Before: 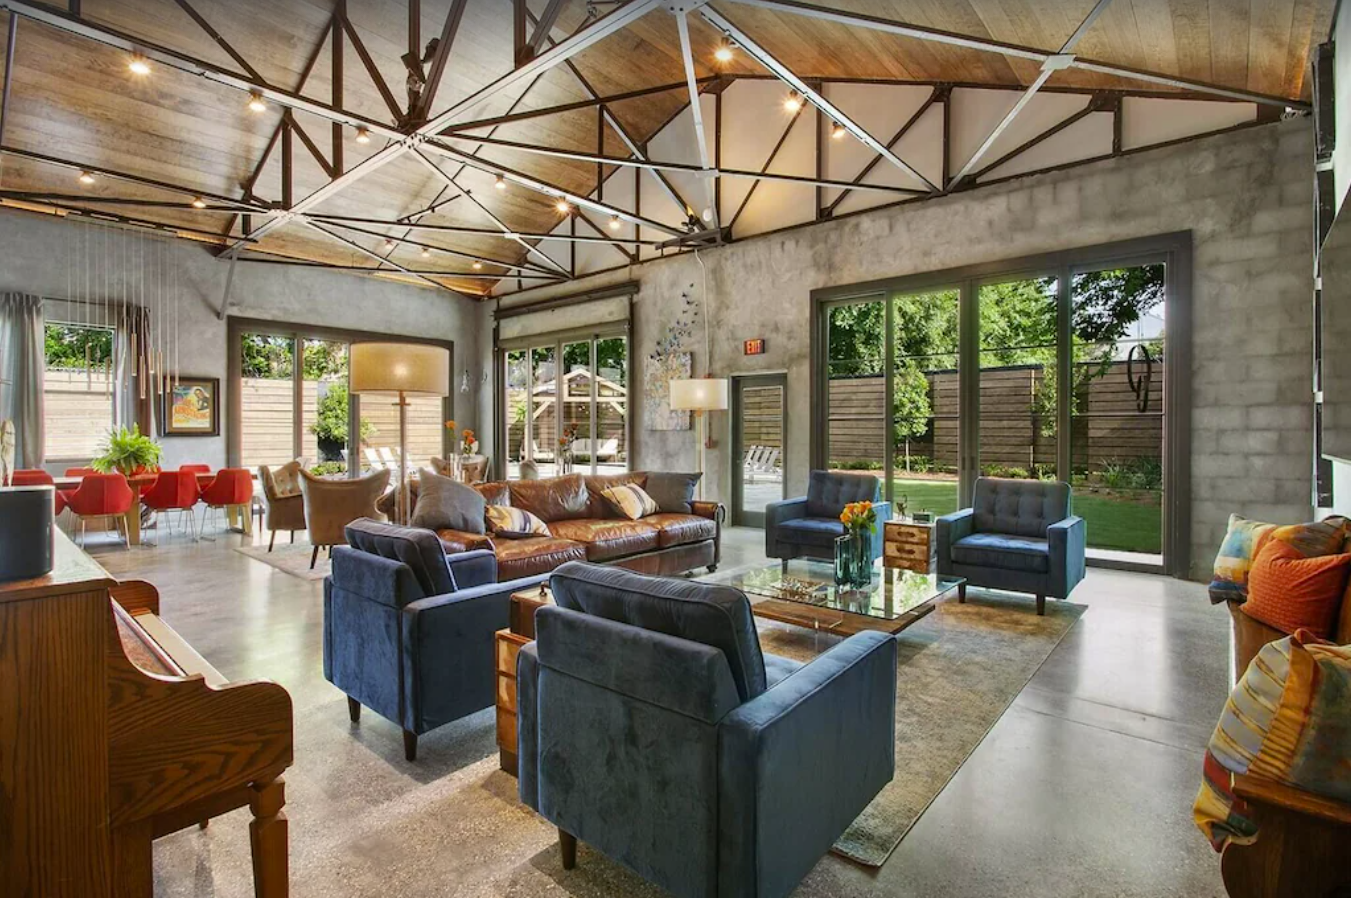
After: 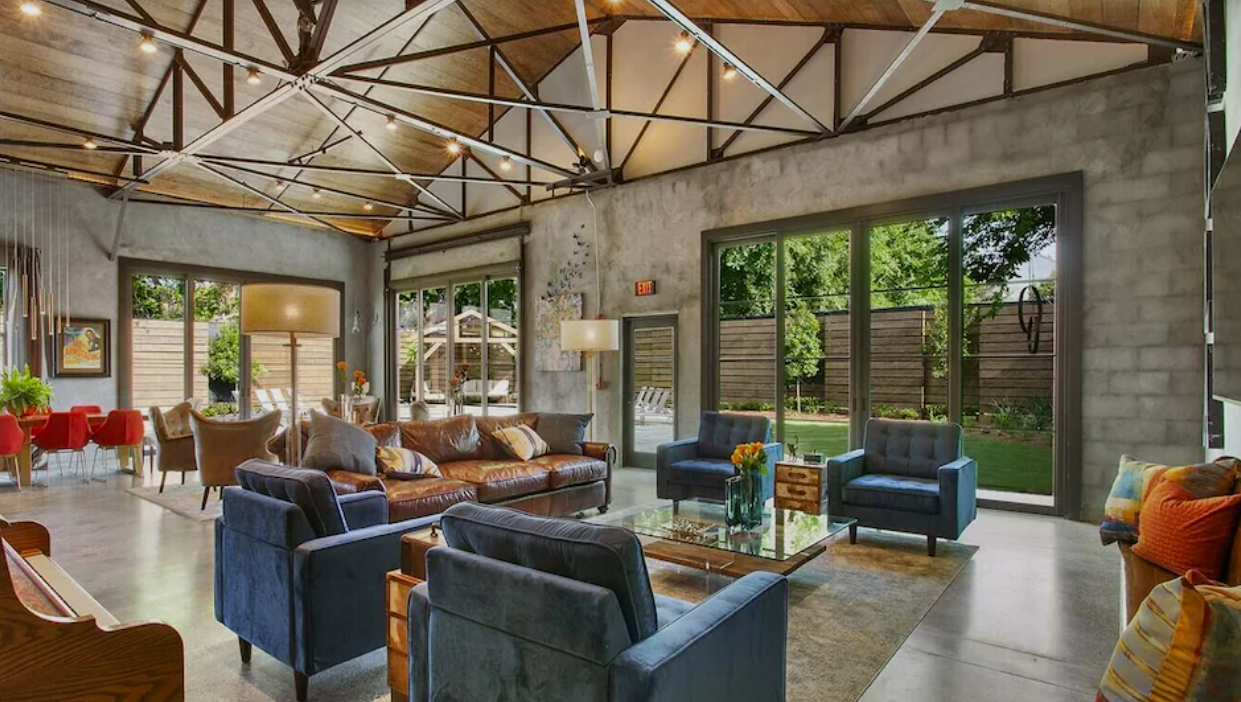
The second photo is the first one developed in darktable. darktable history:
crop: left 8.101%, top 6.605%, bottom 15.213%
shadows and highlights: shadows 81.7, white point adjustment -9.13, highlights -61.31, soften with gaussian
base curve: curves: ch0 [(0, 0) (0.472, 0.455) (1, 1)], preserve colors none
